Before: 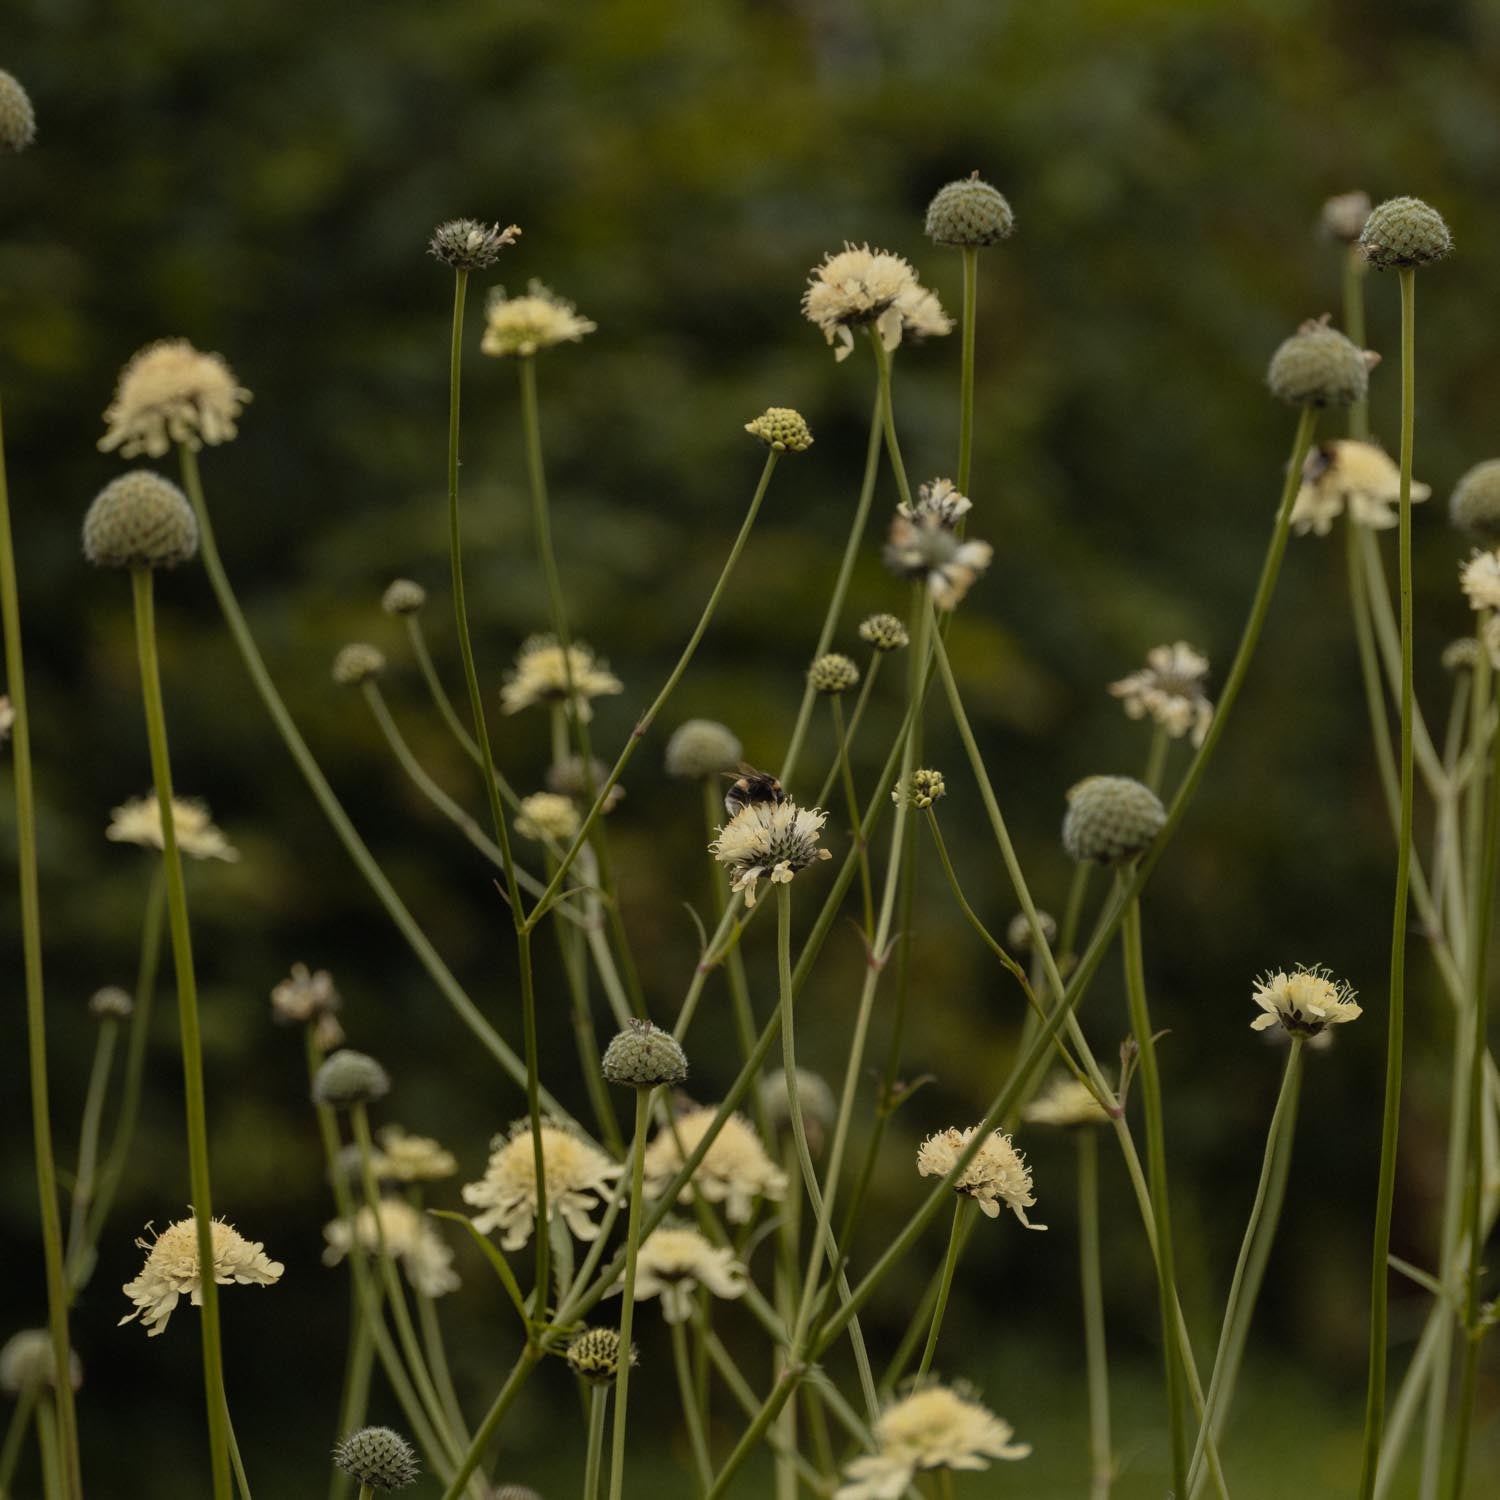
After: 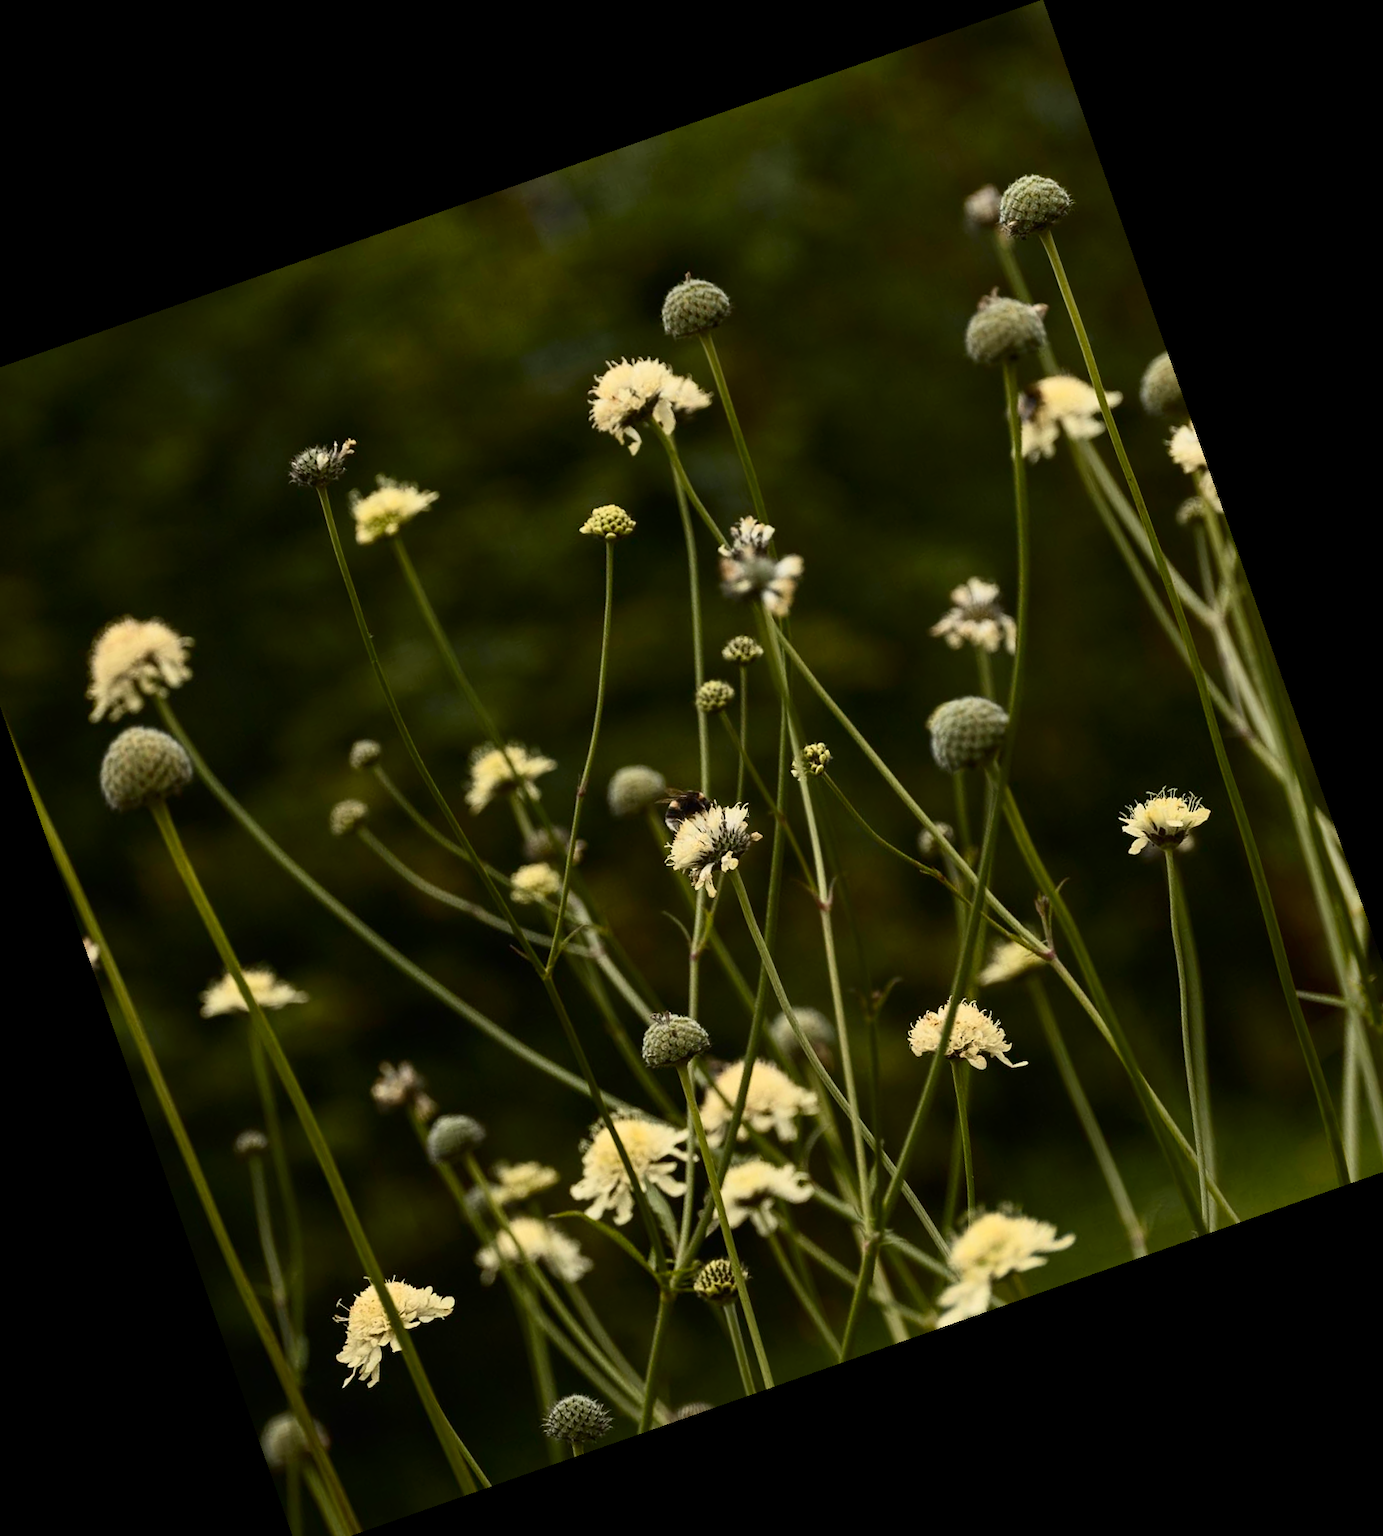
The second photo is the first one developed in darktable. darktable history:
crop and rotate: angle 19.43°, left 6.812%, right 4.125%, bottom 1.087%
contrast brightness saturation: contrast 0.4, brightness 0.1, saturation 0.21
